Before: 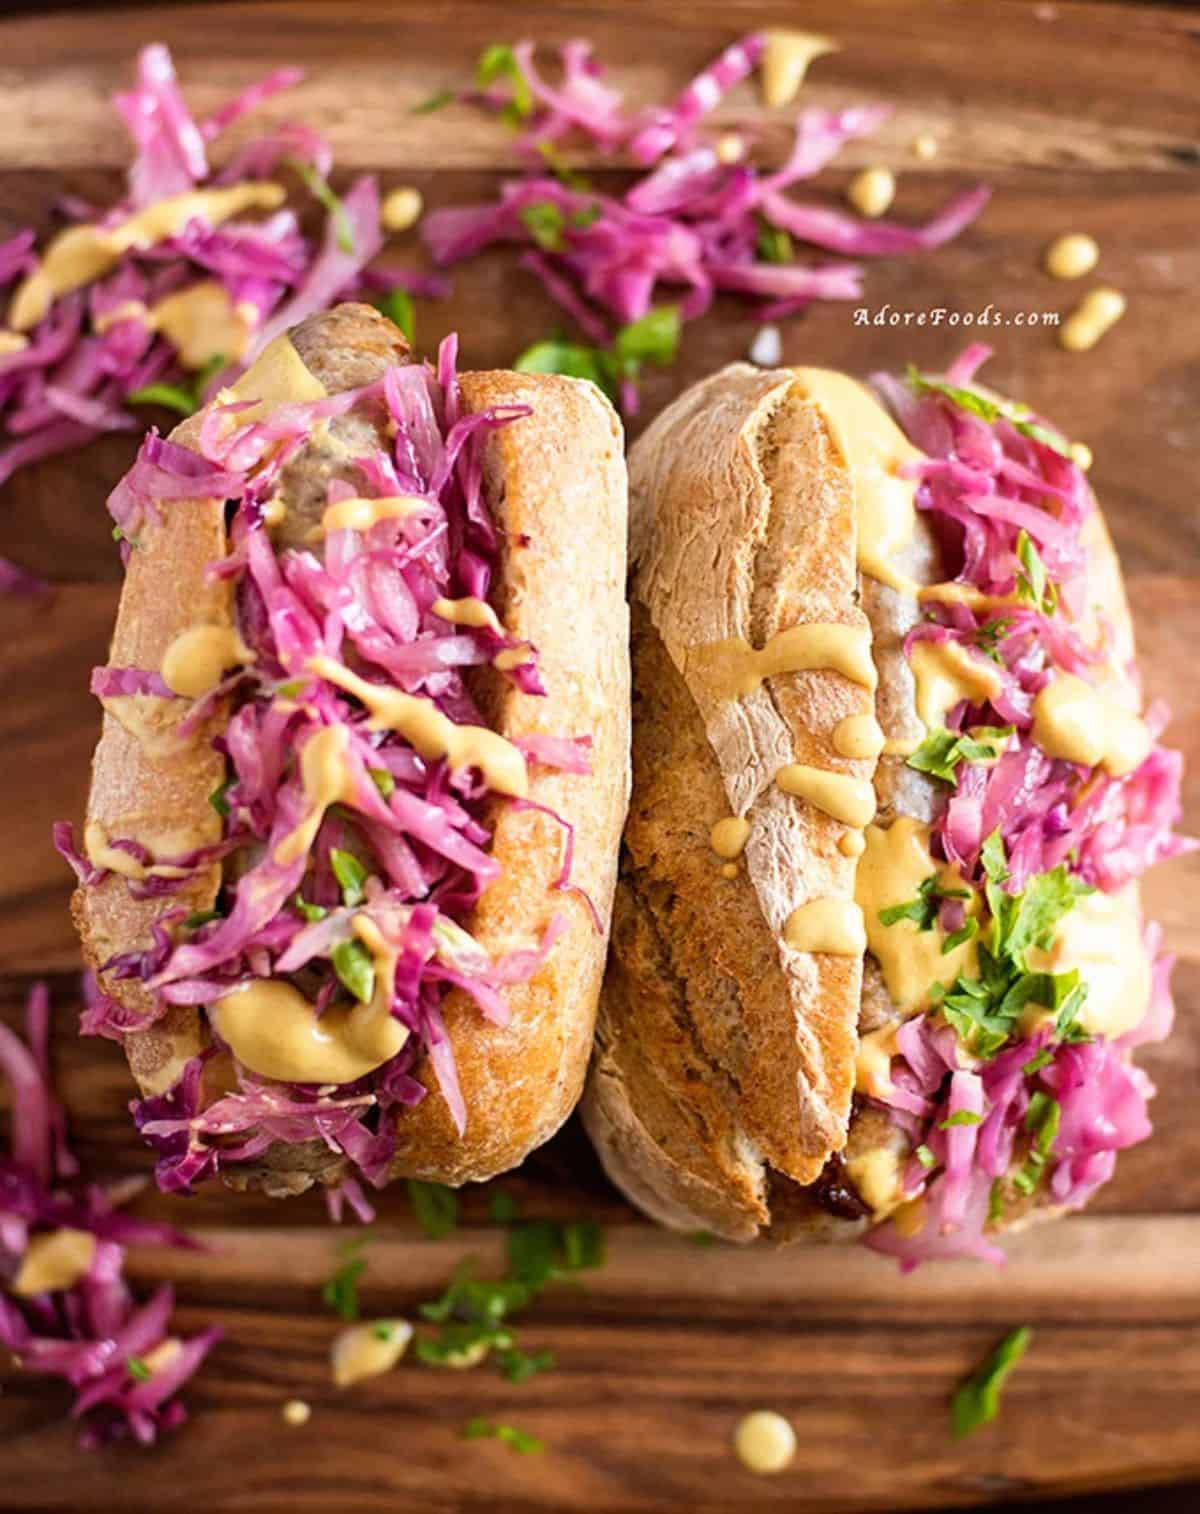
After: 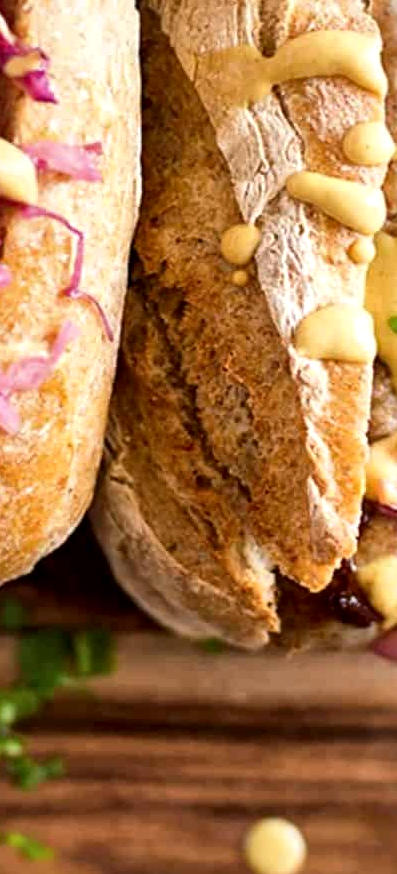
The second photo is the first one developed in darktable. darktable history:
local contrast: mode bilateral grid, contrast 25, coarseness 60, detail 151%, midtone range 0.2
crop: left 40.878%, top 39.176%, right 25.993%, bottom 3.081%
